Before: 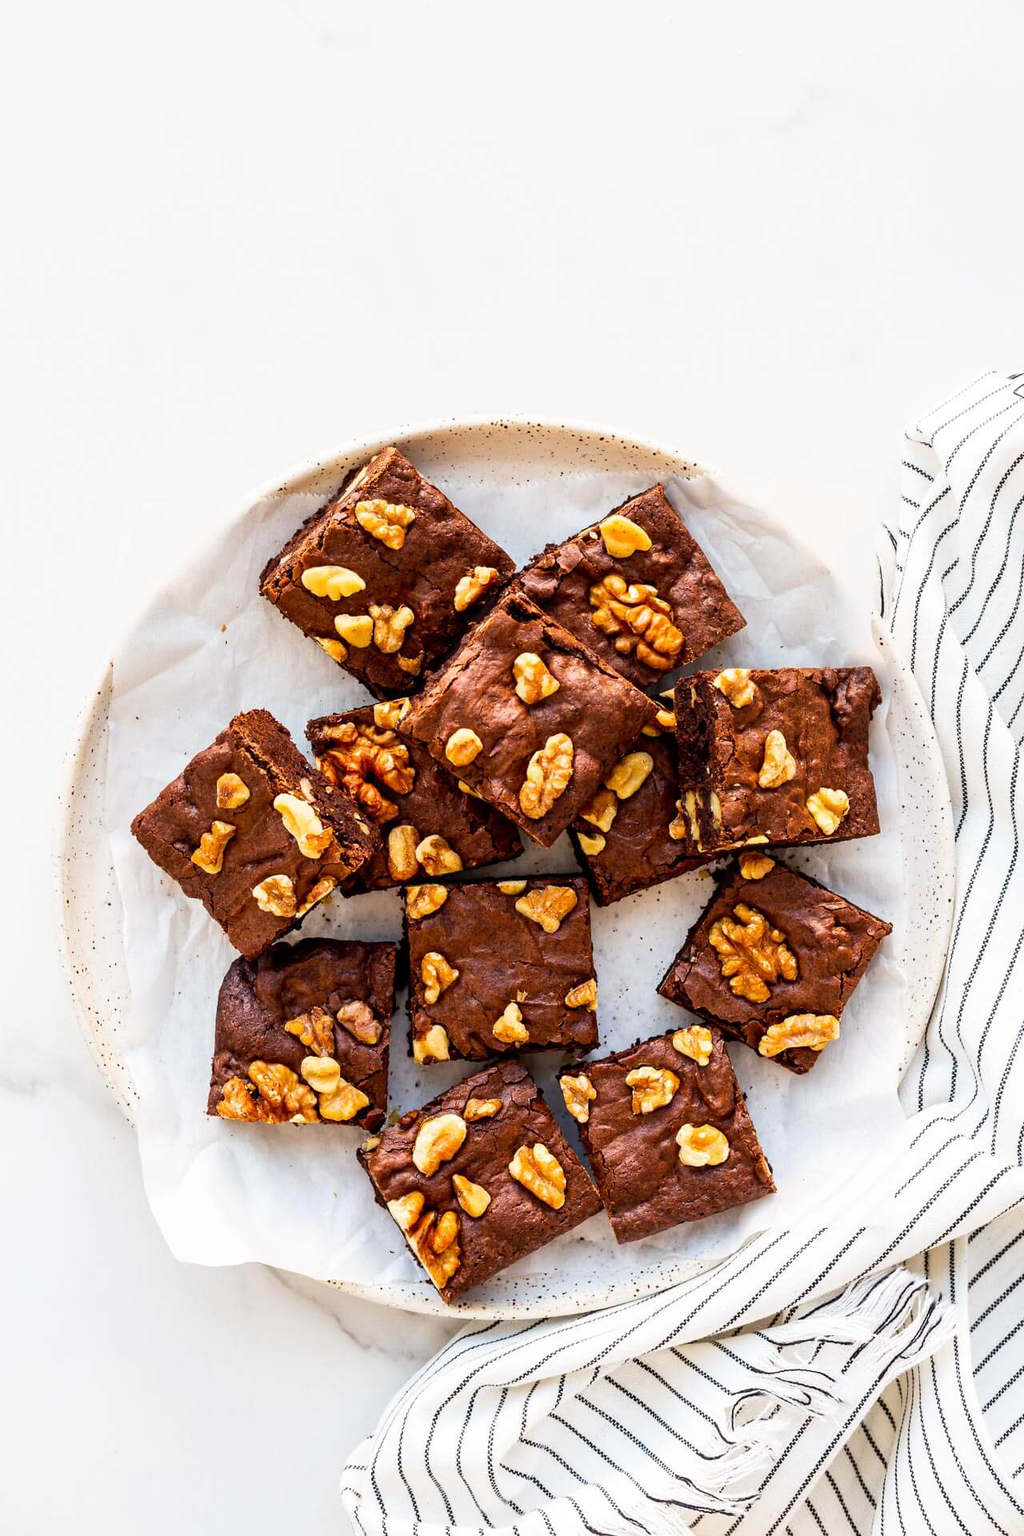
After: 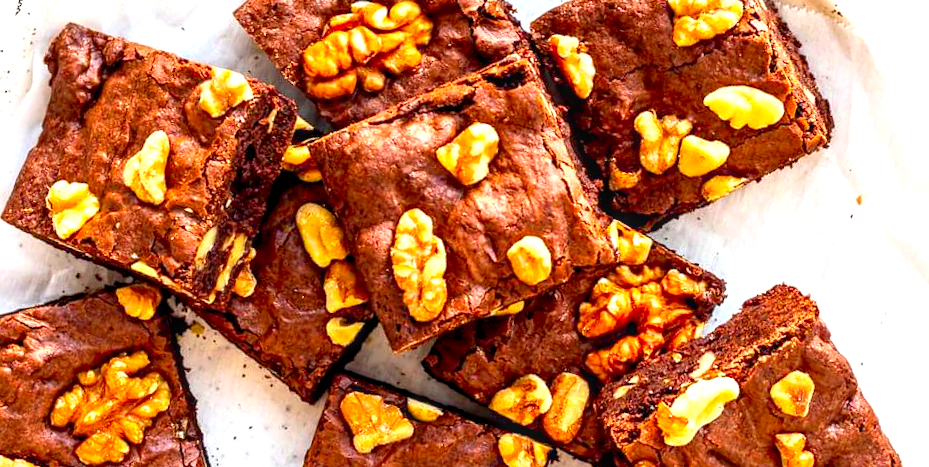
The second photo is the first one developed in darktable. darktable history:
crop and rotate: angle 16.12°, top 30.835%, bottom 35.653%
local contrast: on, module defaults
exposure: black level correction 0.008, exposure 0.979 EV, compensate highlight preservation false
color balance: lift [1.01, 1, 1, 1], gamma [1.097, 1, 1, 1], gain [0.85, 1, 1, 1]
contrast brightness saturation: contrast 0.09, saturation 0.28
